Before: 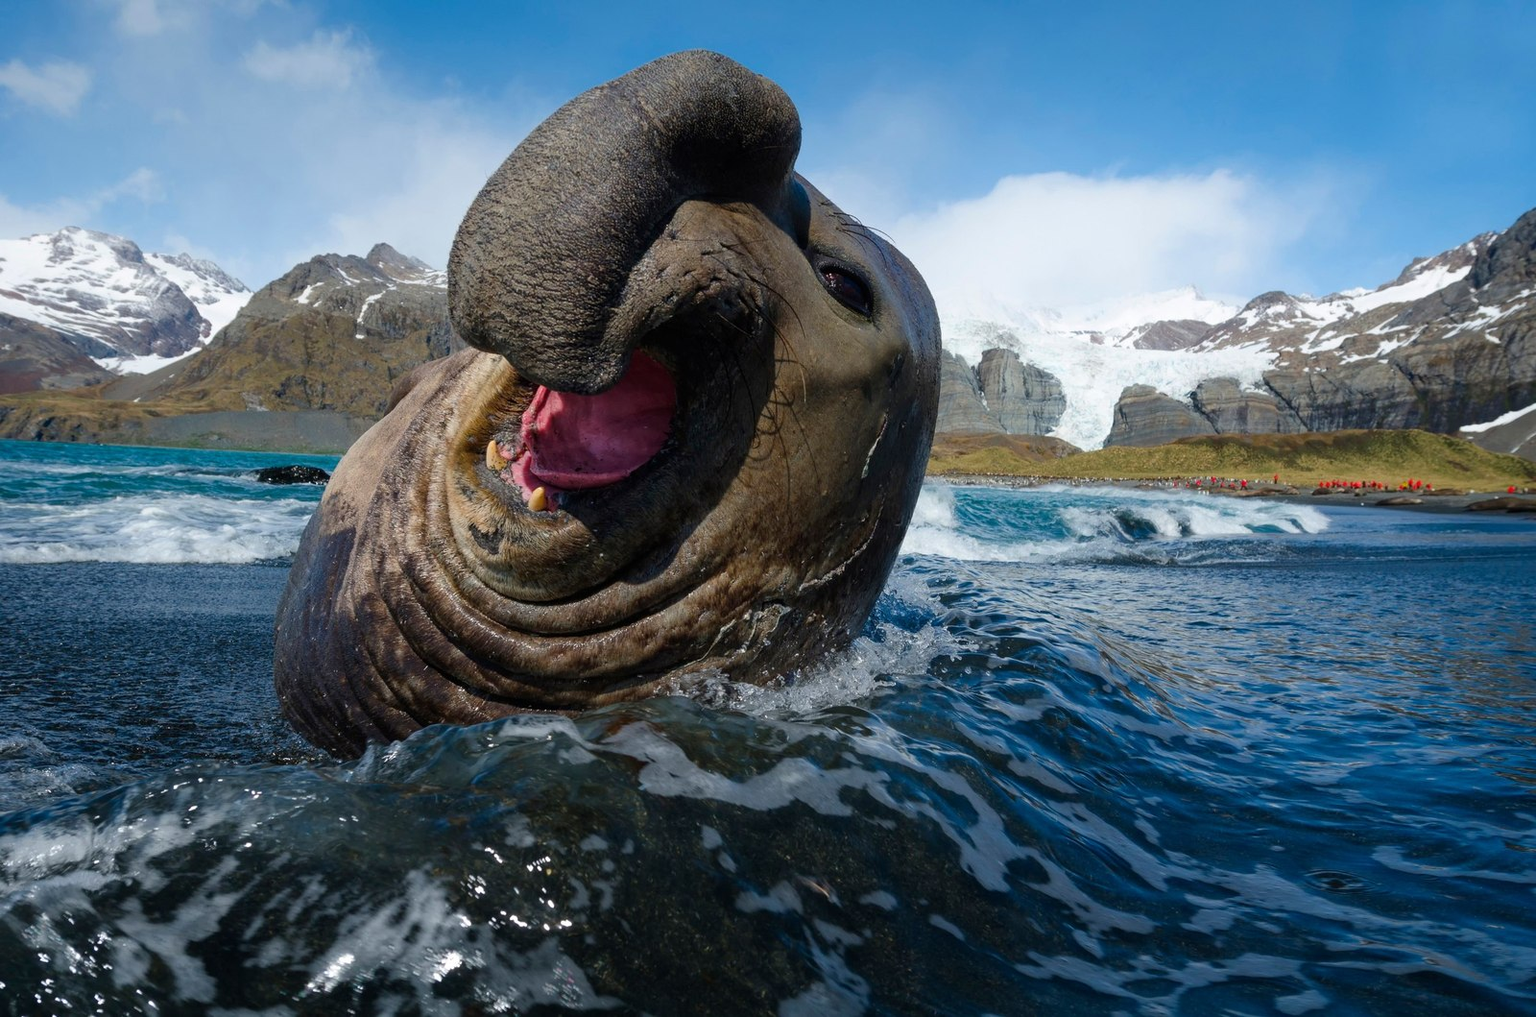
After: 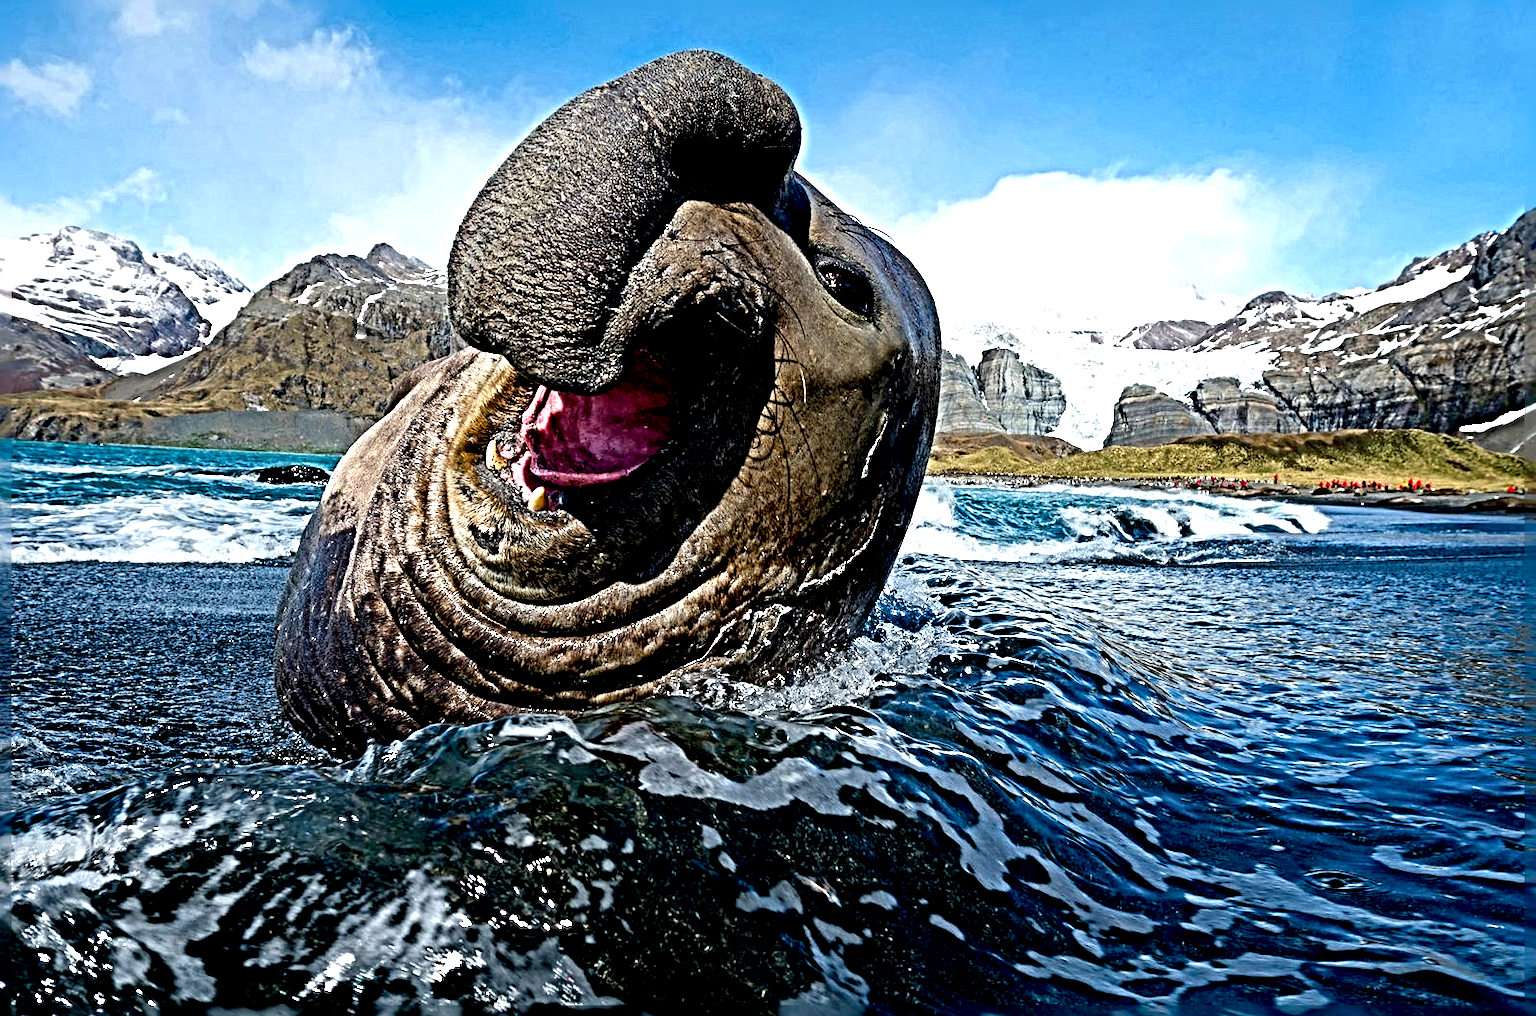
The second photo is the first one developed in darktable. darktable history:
exposure: black level correction 0.012, exposure 0.7 EV, compensate exposure bias true, compensate highlight preservation false
sharpen: radius 6.3, amount 1.8, threshold 0
